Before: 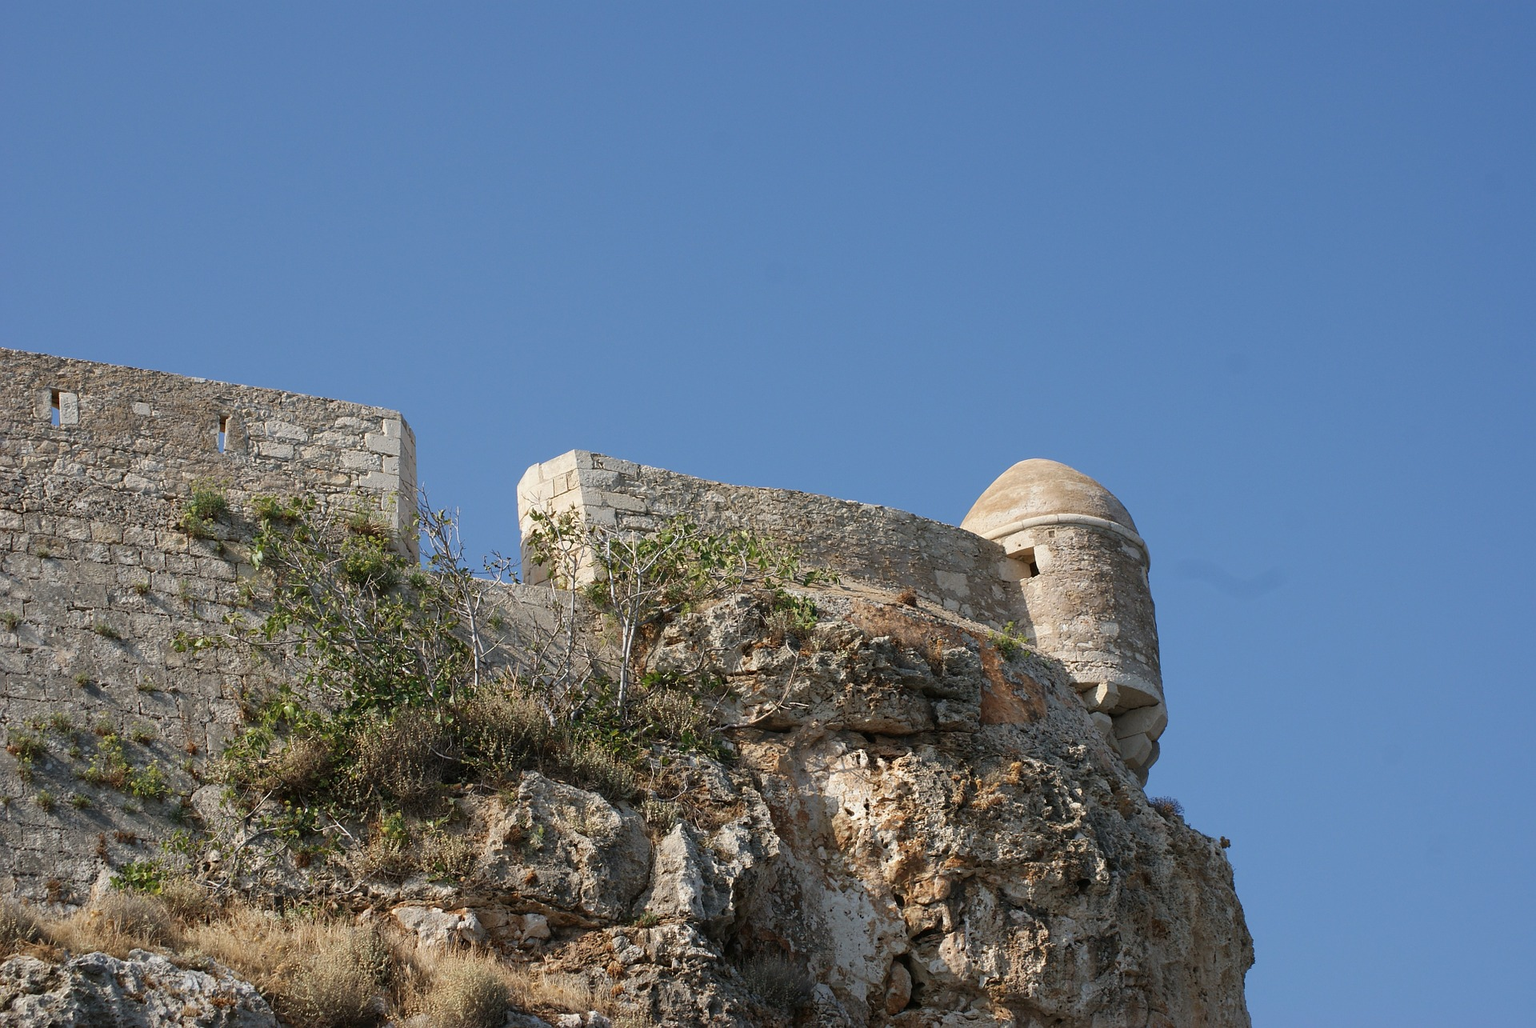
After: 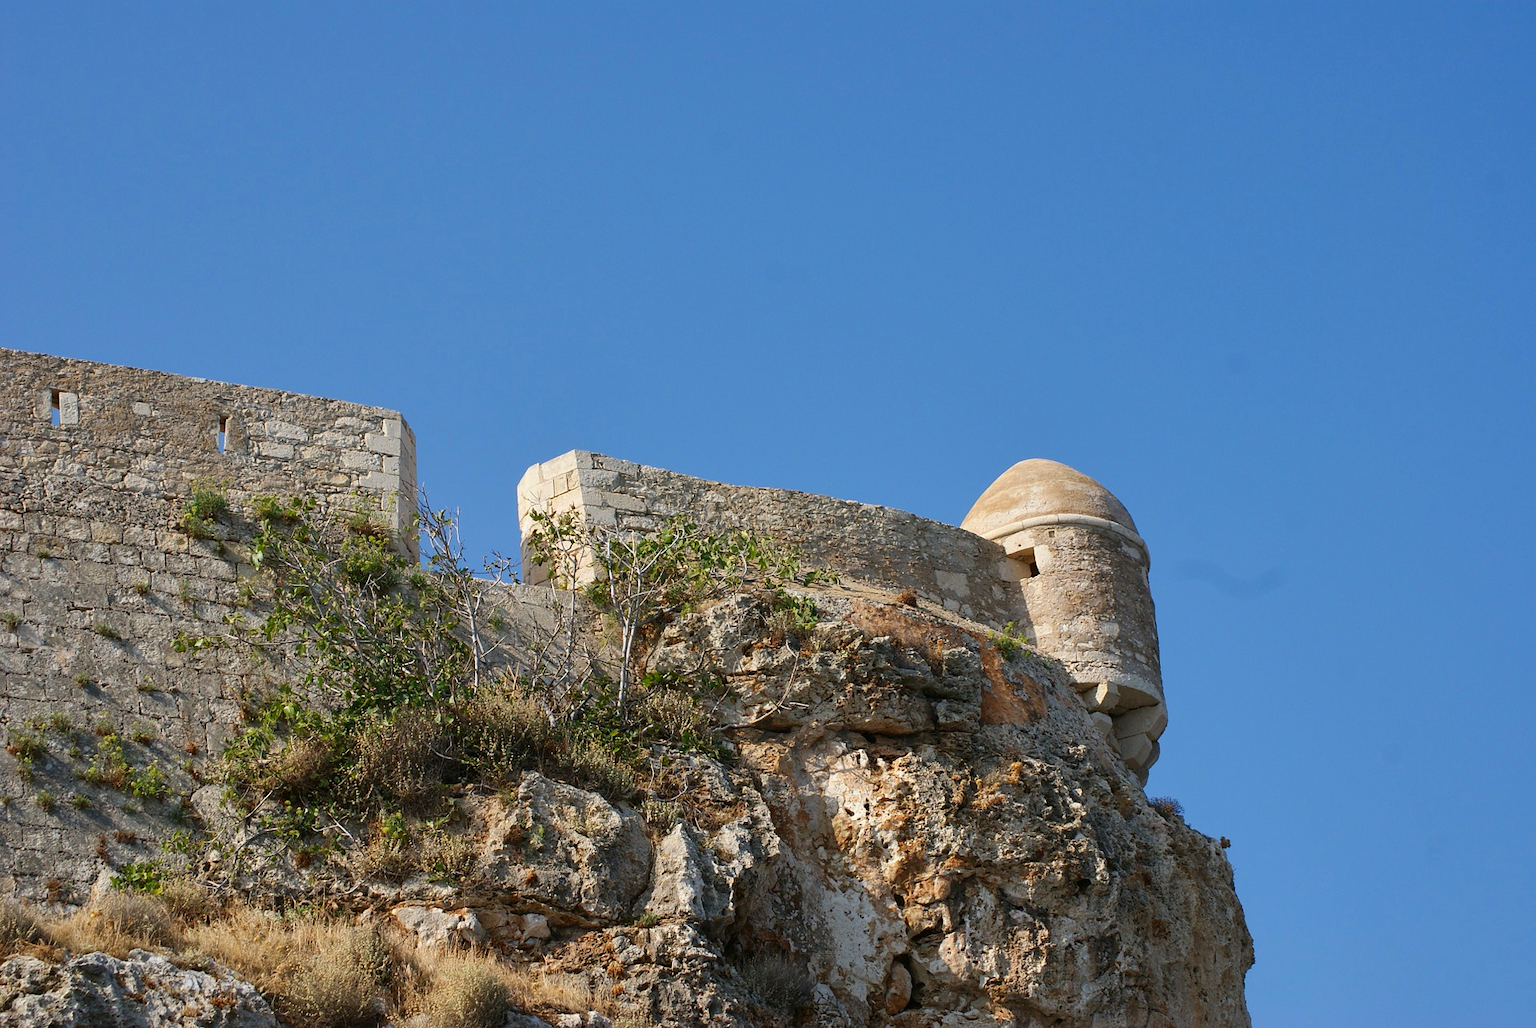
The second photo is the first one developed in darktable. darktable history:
shadows and highlights: shadows 30.68, highlights -63.19, highlights color adjustment 77.99%, soften with gaussian
tone equalizer: edges refinement/feathering 500, mask exposure compensation -1.57 EV, preserve details no
contrast brightness saturation: contrast 0.092, saturation 0.271
